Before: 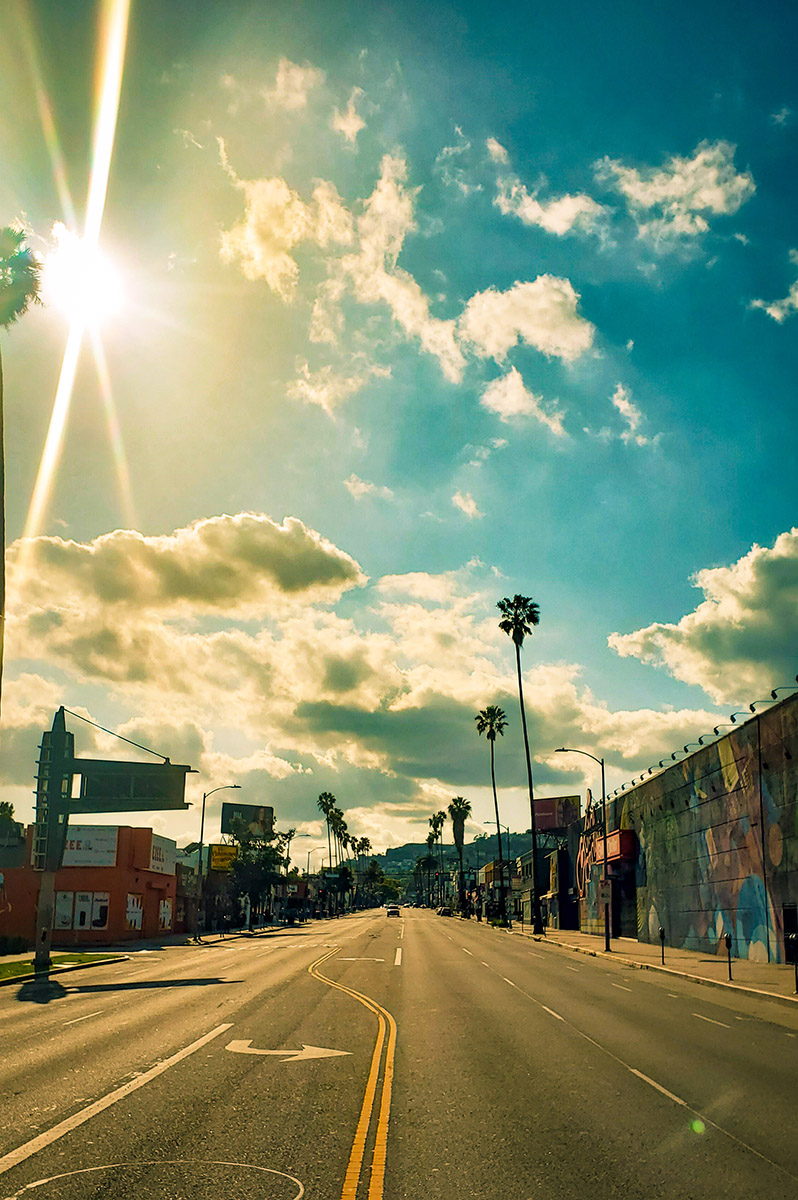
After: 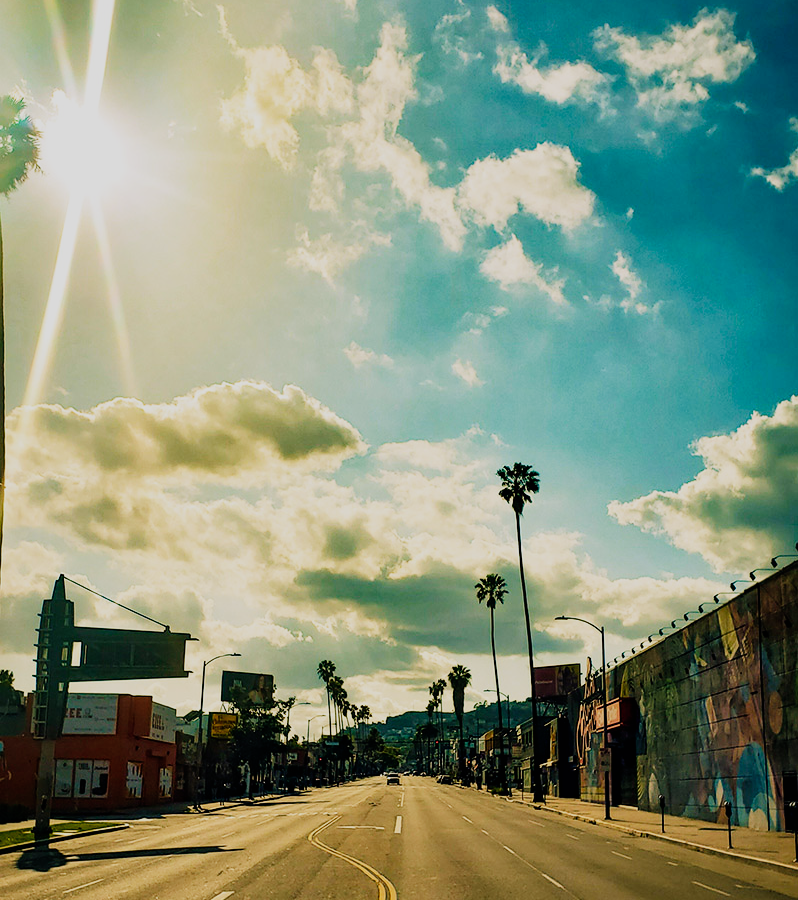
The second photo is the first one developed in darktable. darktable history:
sigmoid: skew -0.2, preserve hue 0%, red attenuation 0.1, red rotation 0.035, green attenuation 0.1, green rotation -0.017, blue attenuation 0.15, blue rotation -0.052, base primaries Rec2020
crop: top 11.038%, bottom 13.962%
